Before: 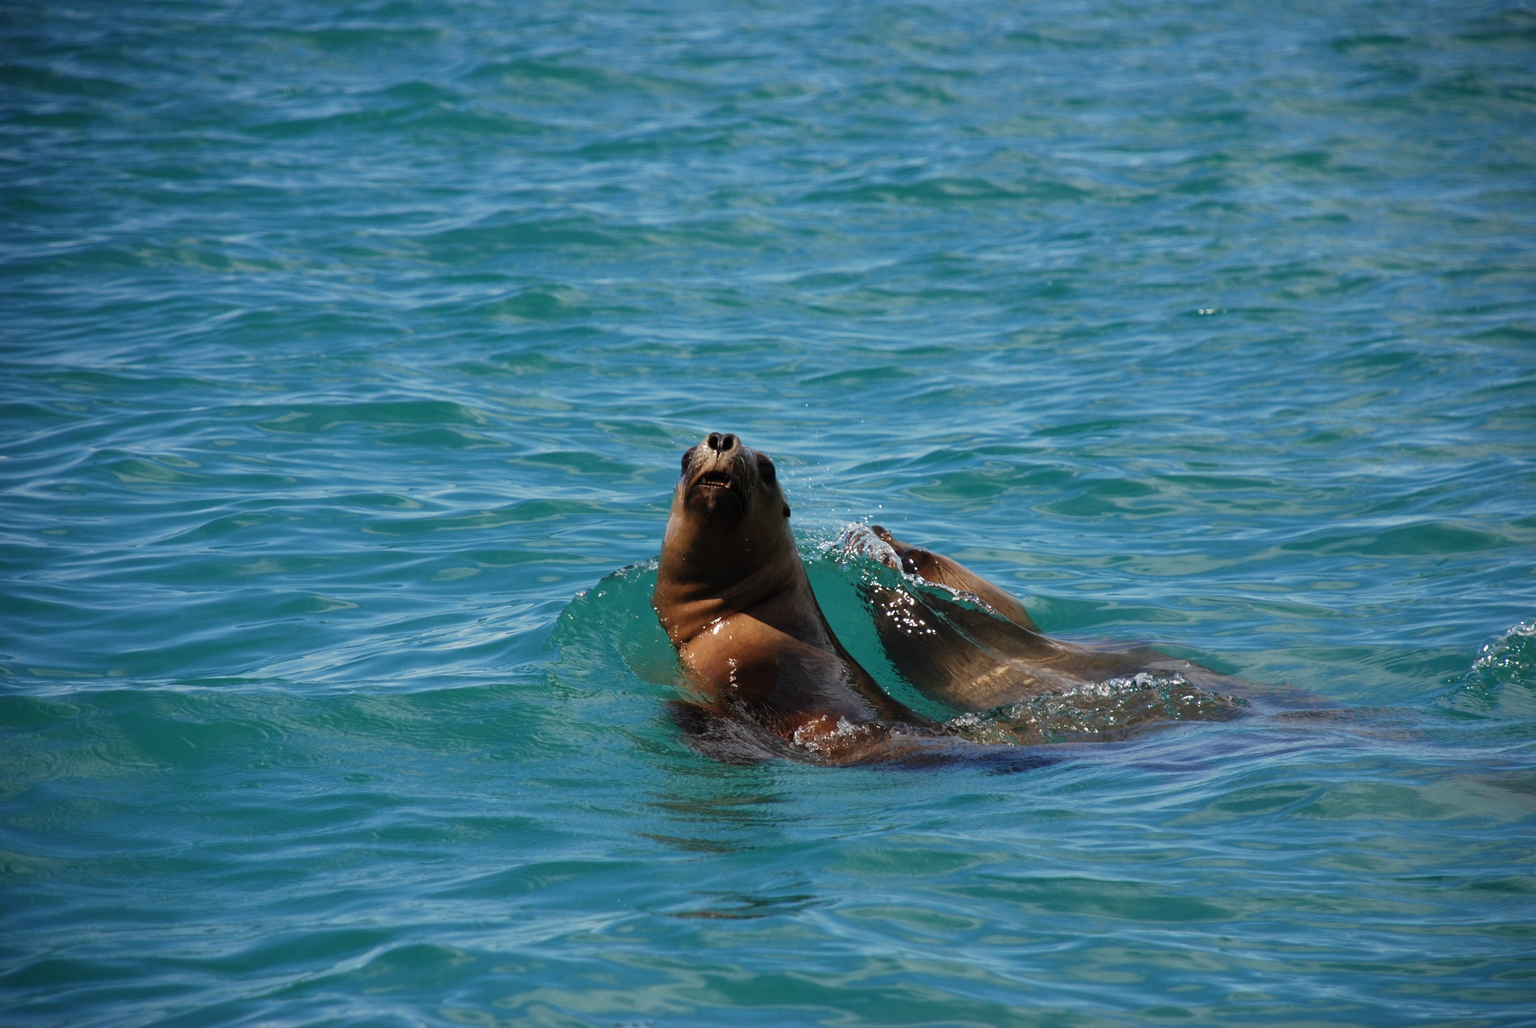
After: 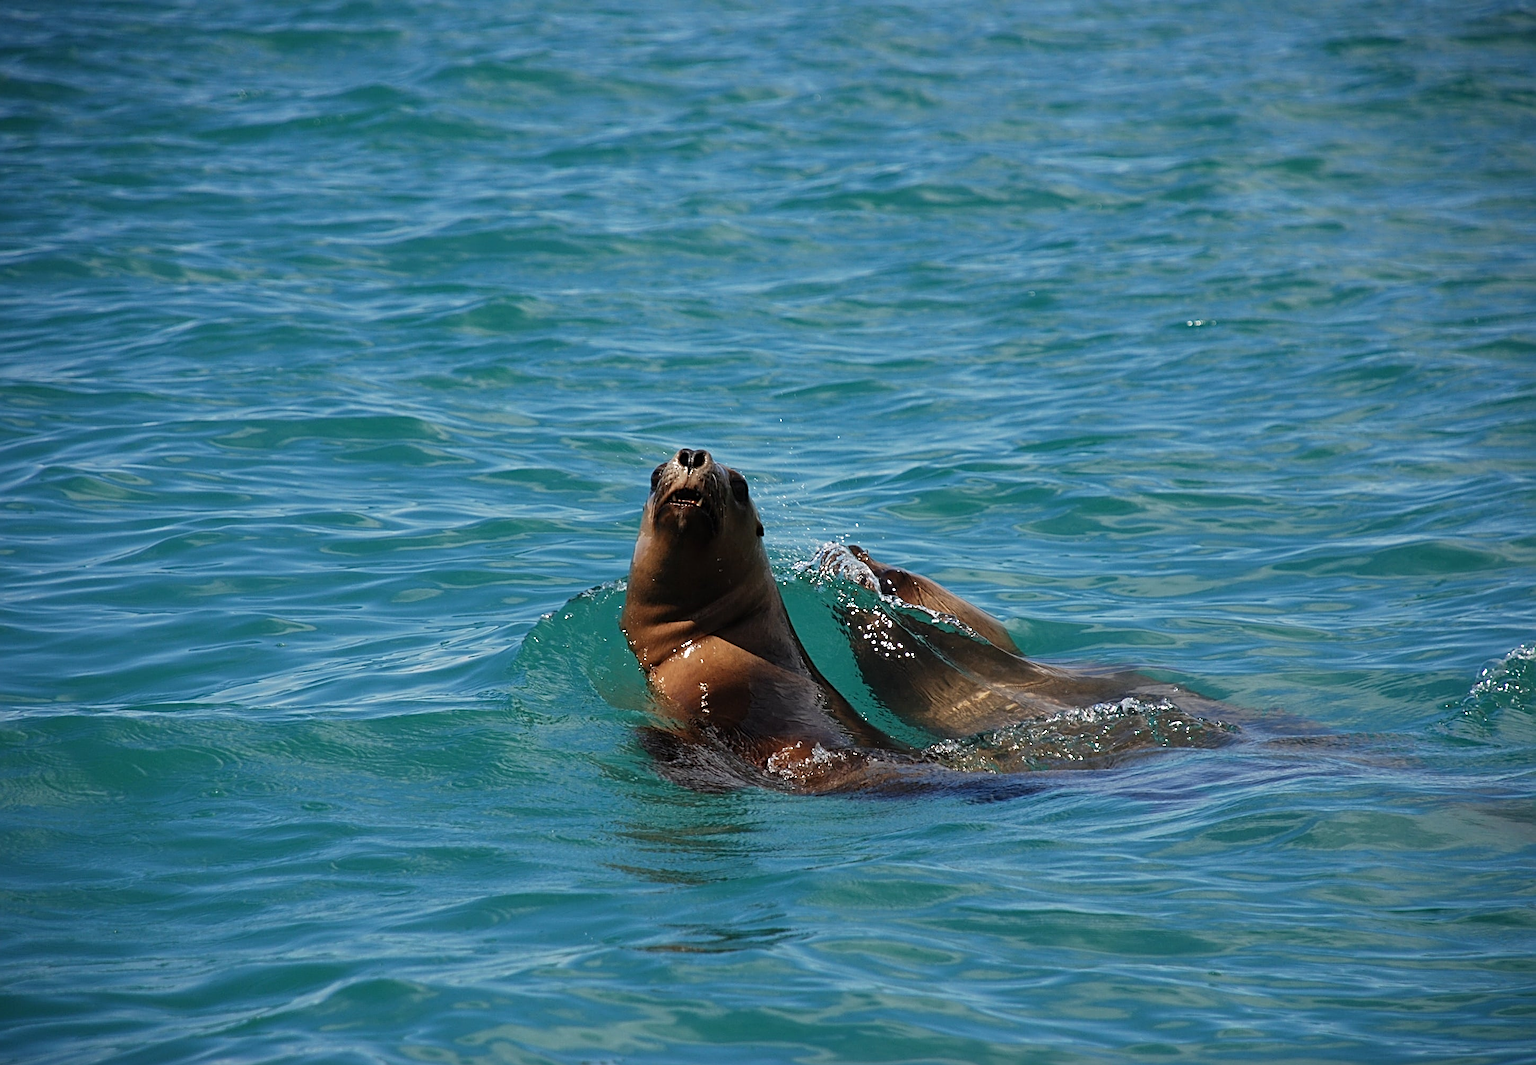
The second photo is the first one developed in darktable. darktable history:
sharpen: radius 3.068, amount 0.762
crop and rotate: left 3.52%
